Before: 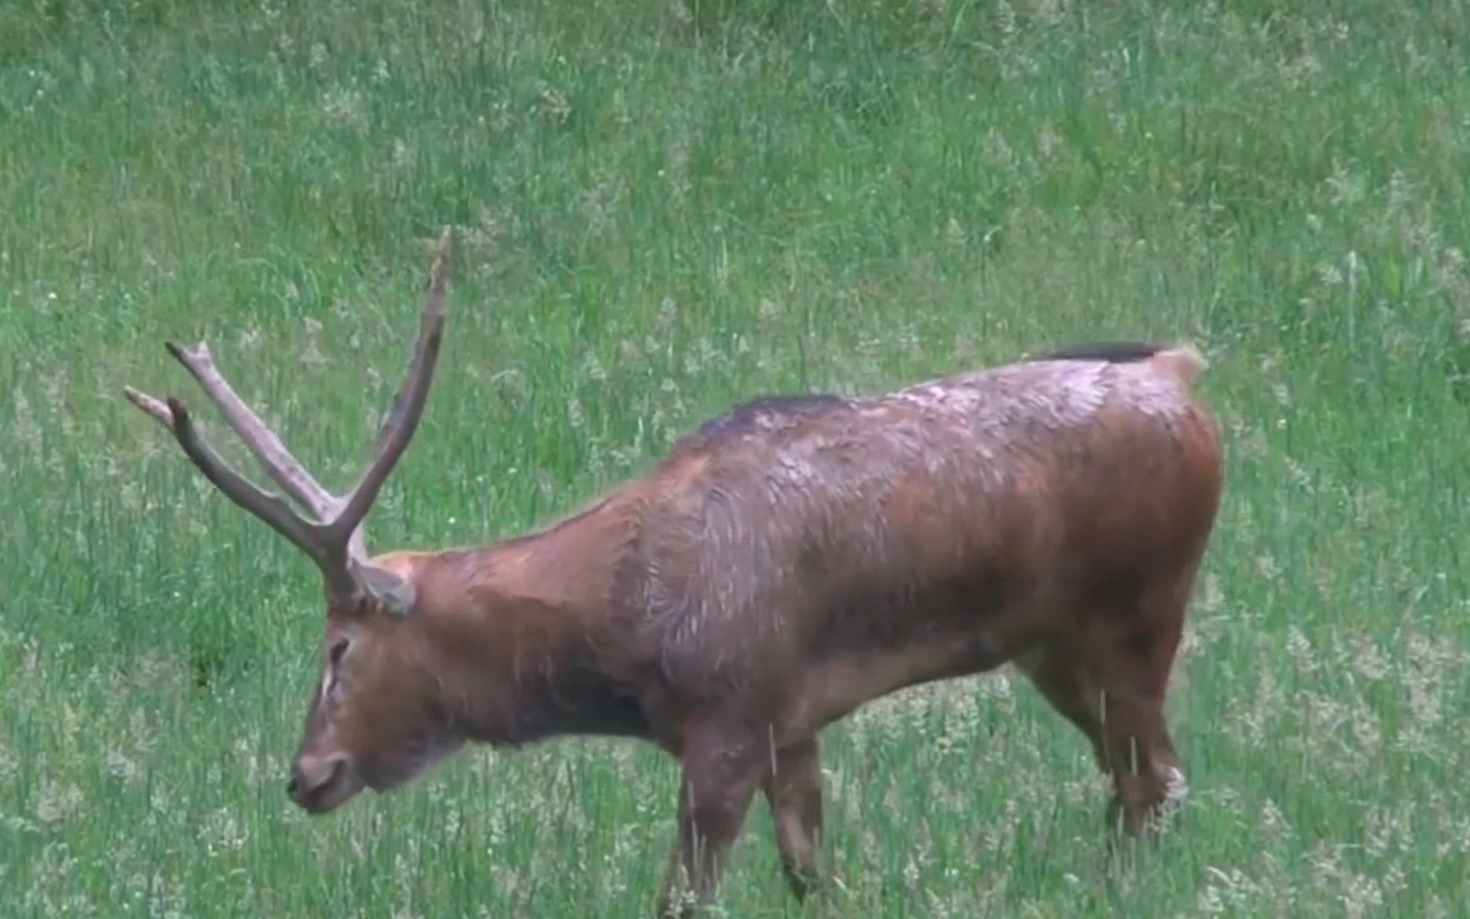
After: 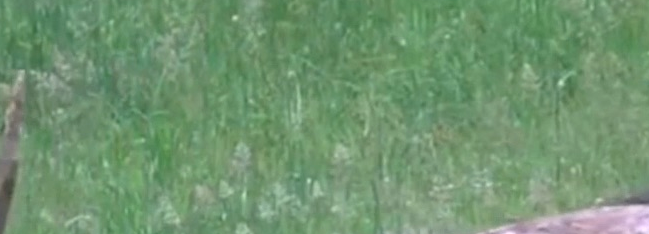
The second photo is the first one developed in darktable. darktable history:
crop: left 29.043%, top 16.87%, right 26.8%, bottom 57.573%
exposure: black level correction 0.001, exposure 0.142 EV, compensate exposure bias true, compensate highlight preservation false
